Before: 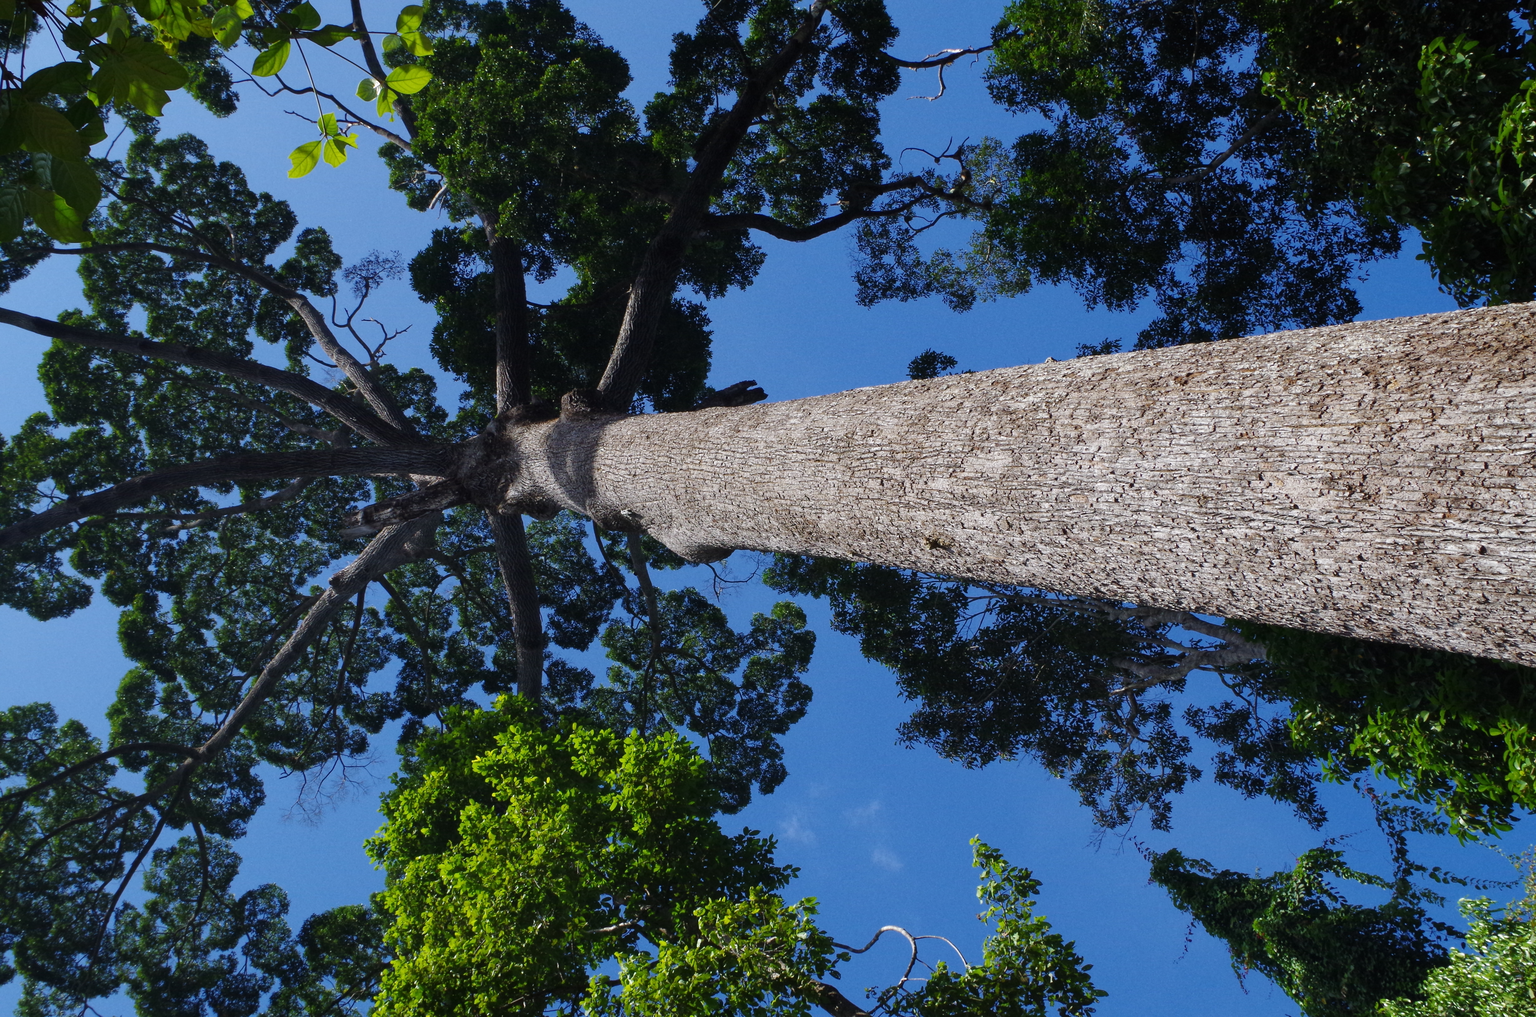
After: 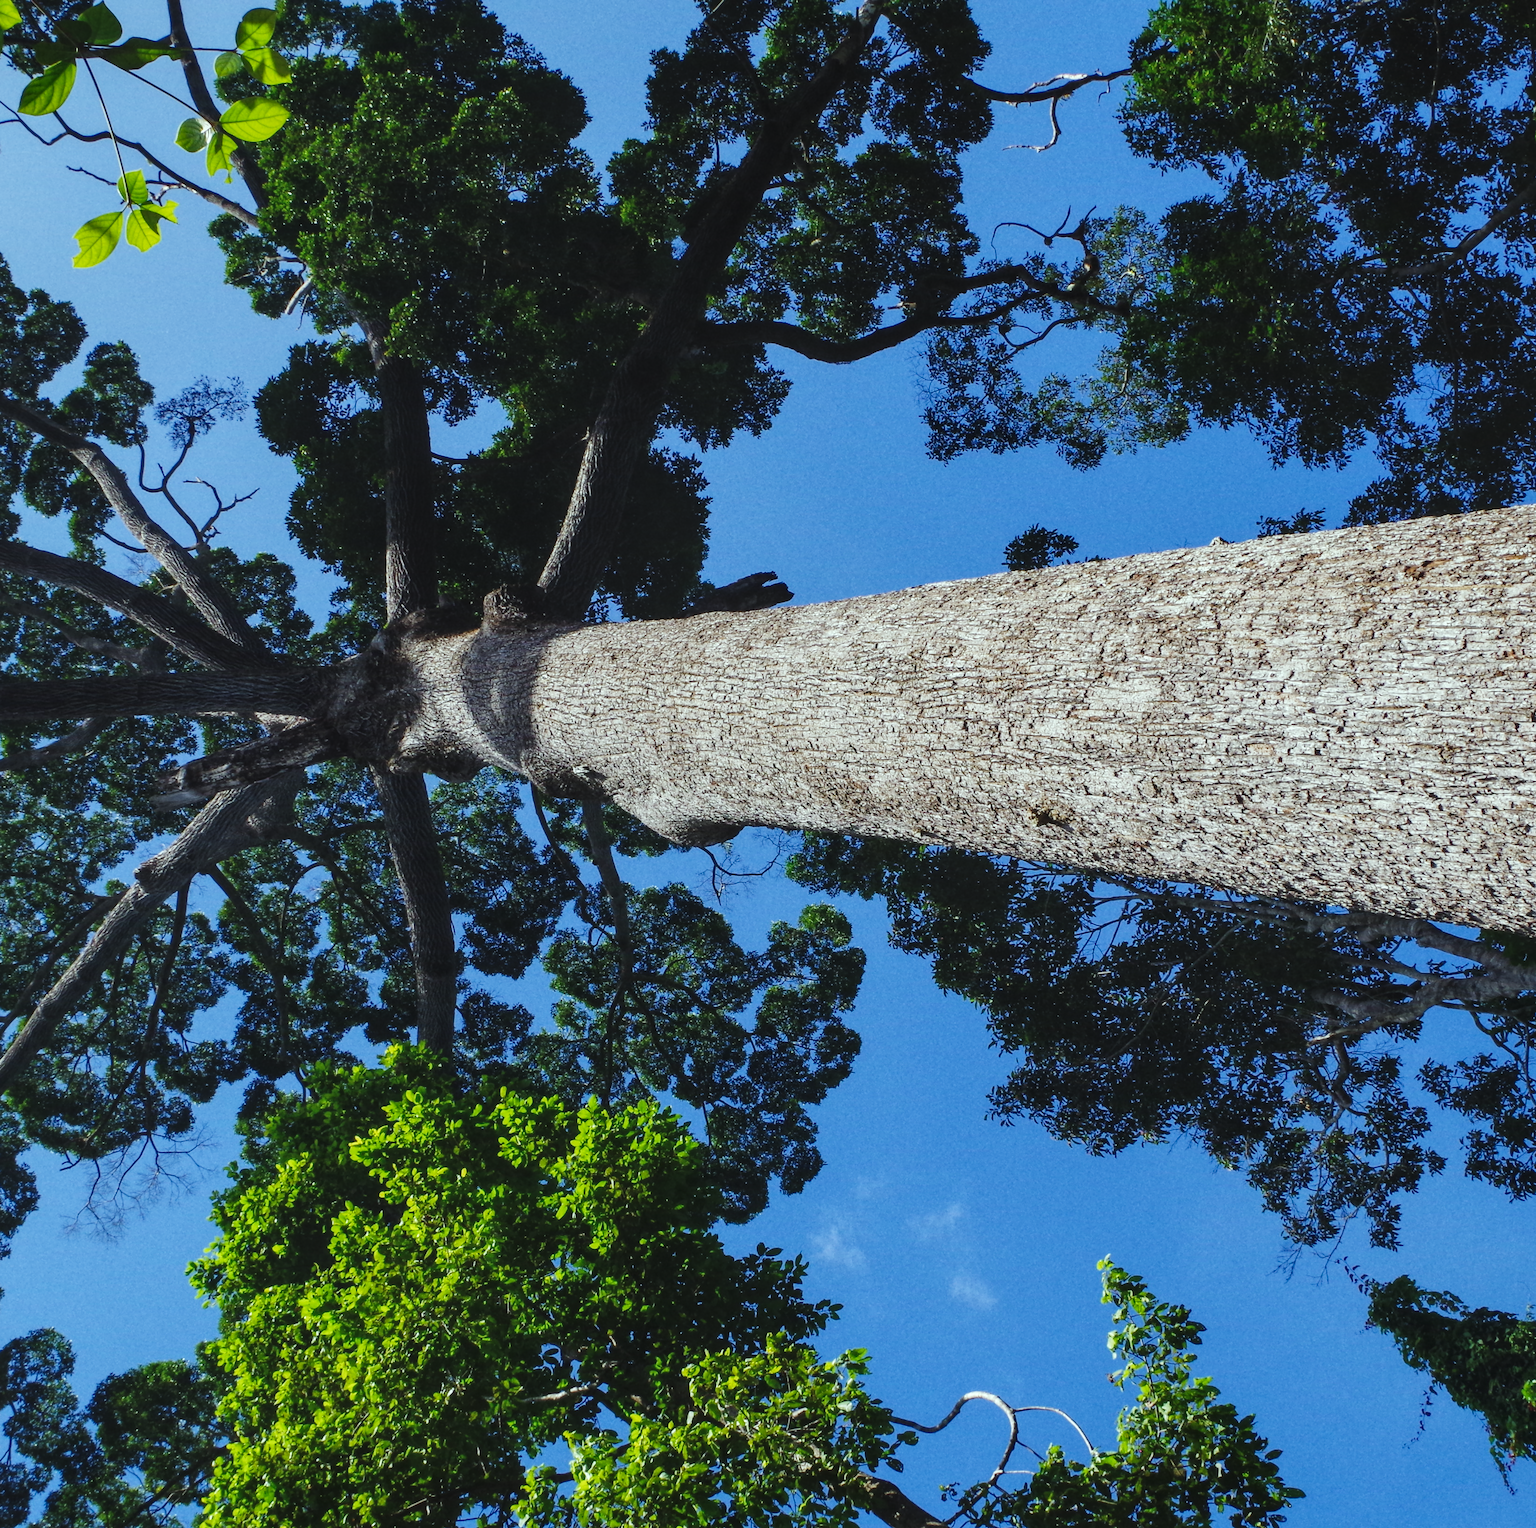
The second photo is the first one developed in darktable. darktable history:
exposure: exposure 0.151 EV, compensate exposure bias true, compensate highlight preservation false
tone curve: curves: ch0 [(0, 0.049) (0.175, 0.178) (0.466, 0.498) (0.715, 0.767) (0.819, 0.851) (1, 0.961)]; ch1 [(0, 0) (0.437, 0.398) (0.476, 0.466) (0.505, 0.505) (0.534, 0.544) (0.595, 0.608) (0.641, 0.643) (1, 1)]; ch2 [(0, 0) (0.359, 0.379) (0.437, 0.44) (0.489, 0.495) (0.518, 0.537) (0.579, 0.579) (1, 1)], preserve colors none
local contrast: on, module defaults
color correction: highlights a* -6.81, highlights b* 0.718
contrast equalizer: y [[0.5 ×6], [0.5 ×6], [0.975, 0.964, 0.925, 0.865, 0.793, 0.721], [0 ×6], [0 ×6]]
crop and rotate: left 15.622%, right 17.802%
